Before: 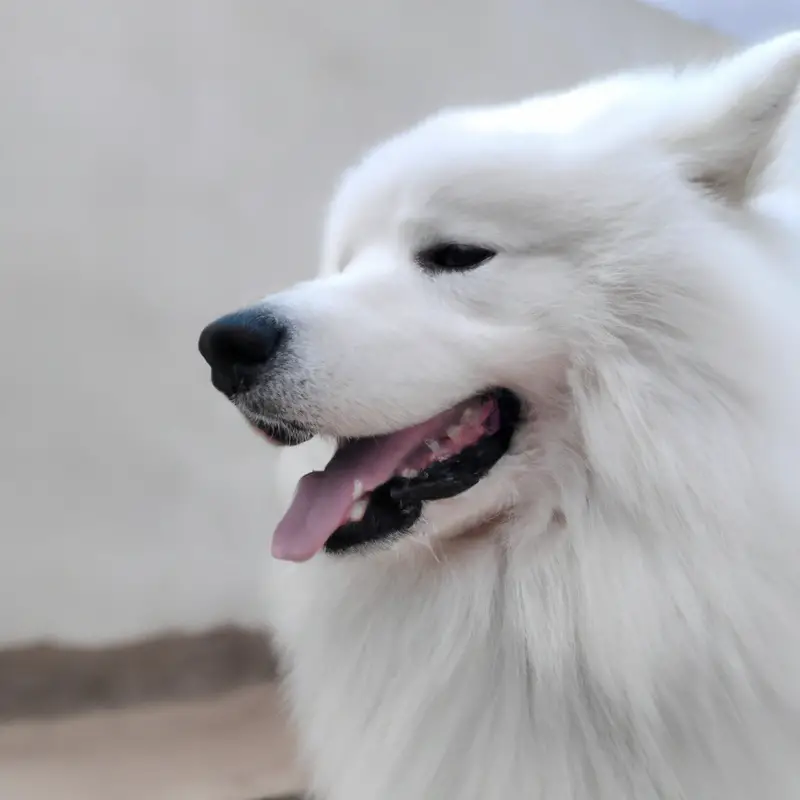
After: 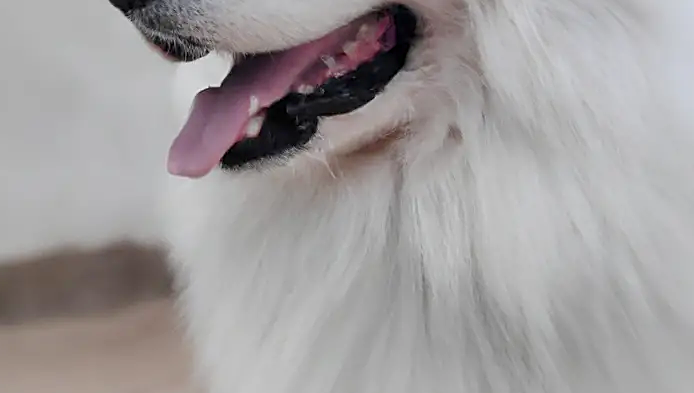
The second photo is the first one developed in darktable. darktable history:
color balance rgb: perceptual saturation grading › global saturation 20%, perceptual saturation grading › highlights -25.334%, perceptual saturation grading › shadows 24.751%
sharpen: on, module defaults
crop and rotate: left 13.234%, top 48.056%, bottom 2.764%
